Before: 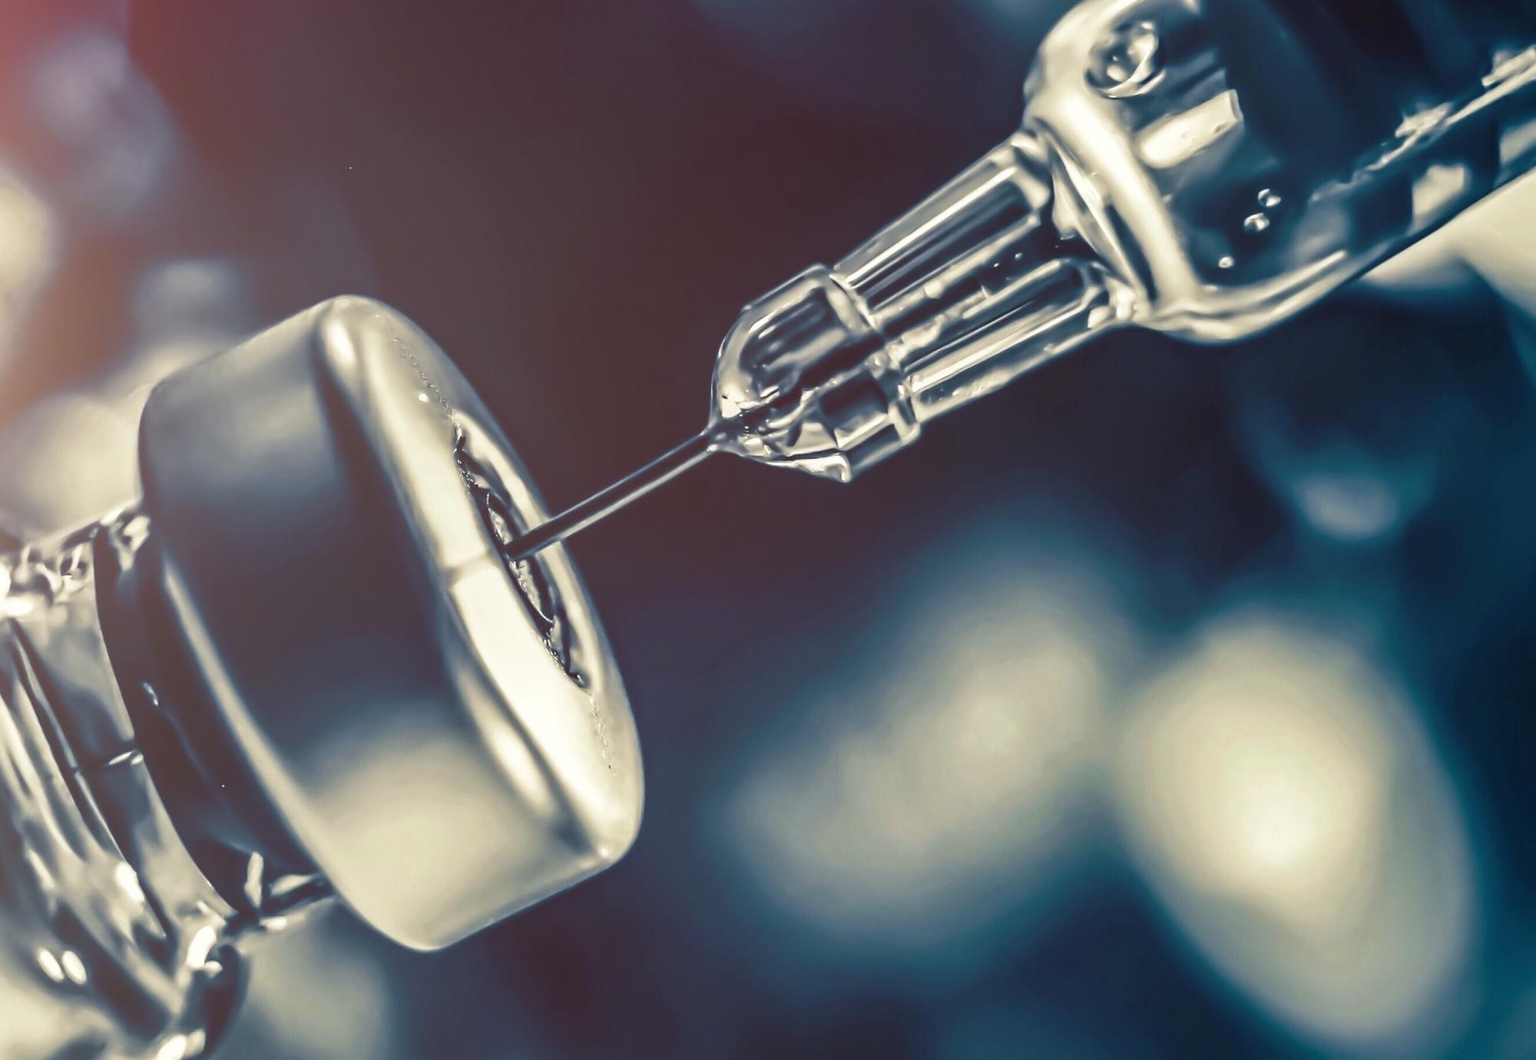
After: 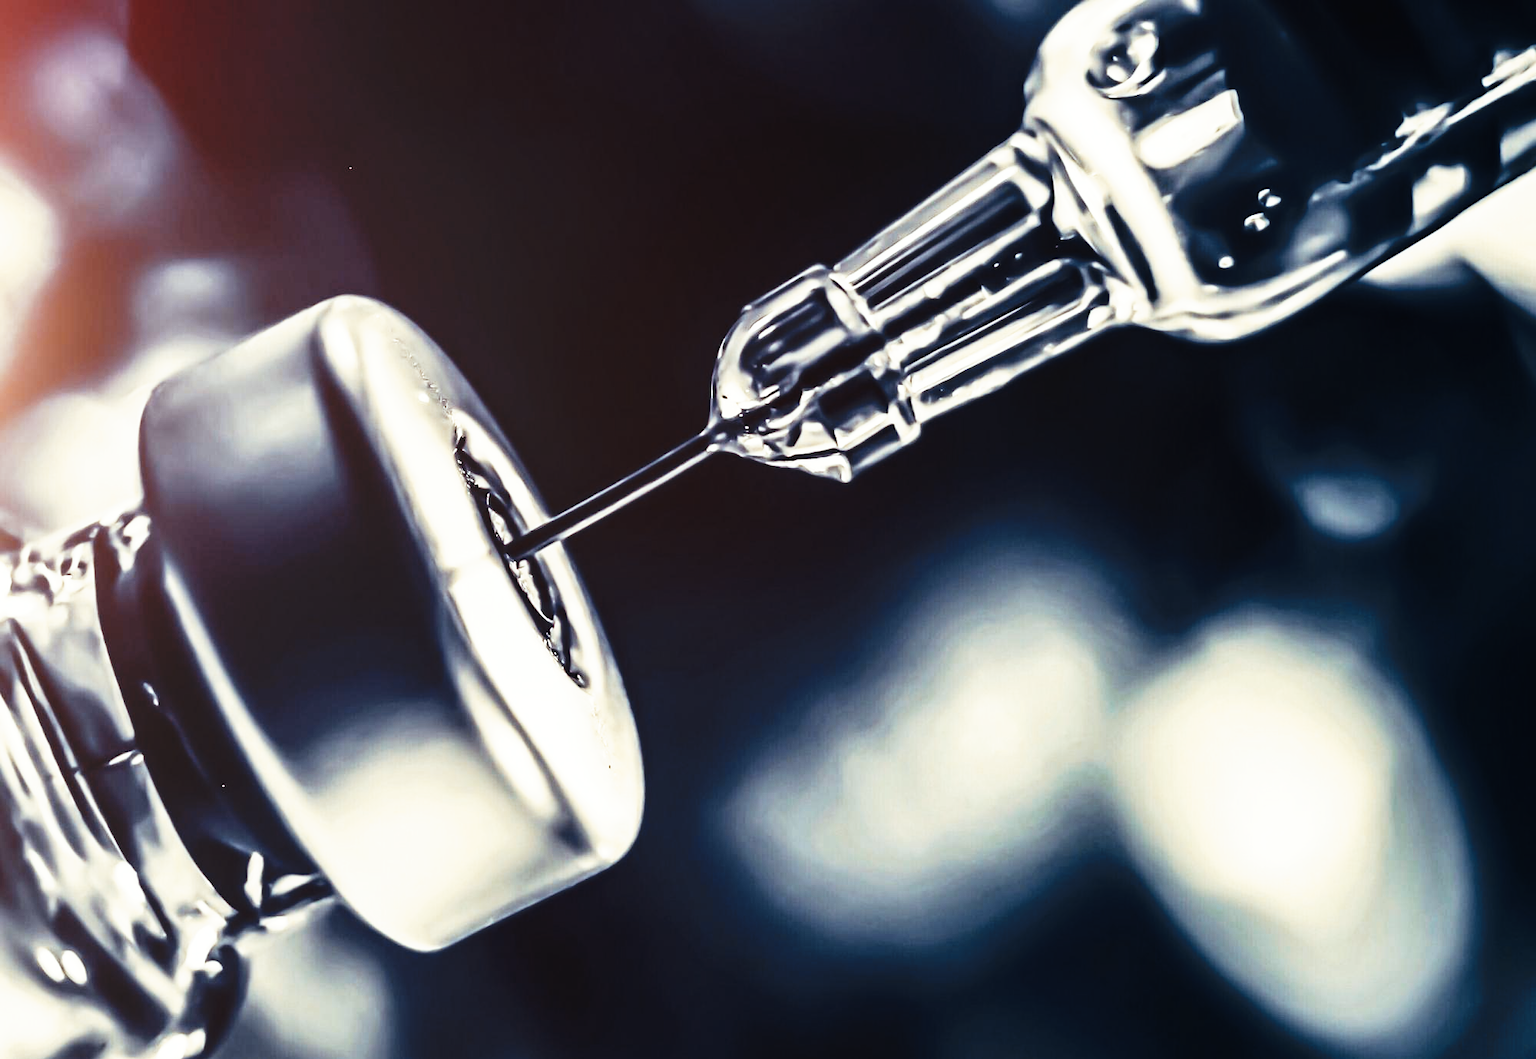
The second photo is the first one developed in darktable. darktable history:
tone curve: curves: ch0 [(0, 0) (0.003, 0.004) (0.011, 0.006) (0.025, 0.008) (0.044, 0.012) (0.069, 0.017) (0.1, 0.021) (0.136, 0.029) (0.177, 0.043) (0.224, 0.062) (0.277, 0.108) (0.335, 0.166) (0.399, 0.301) (0.468, 0.467) (0.543, 0.64) (0.623, 0.803) (0.709, 0.908) (0.801, 0.969) (0.898, 0.988) (1, 1)], preserve colors none
color look up table: target L [72.99, 79.76, 78.35, 94.2, 52.94, 50.86, 69.75, 51.93, 63.38, 48.81, 63.52, 42.63, 55.91, 33.07, 26.65, 200, 68.84, 78.85, 55.13, 56.3, 44.38, 41.45, 51.84, 49.34, 42.06, 39.91, 32.32, 7.289, 86.34, 63.57, 61.72, 47.47, 49.32, 52.6, 45.03, 39.88, 38.47, 38.08, 34.53, 31.76, 28.94, 23.05, 9.073, 53.05, 72.76, 59.12, 48.49, 44.13, 36.44], target a [-1.987, -2.08, -16.59, -3.77, -13.96, -16.55, -14.63, -19.72, -18.57, -12.79, -4.156, -14.55, -3.052, -16.21, -2.479, 0, 3.012, 4.857, 15.04, 17.96, 31.65, 26.31, 6.436, 18.94, 10.74, 17.83, 19.54, 3.009, 1.093, 20.17, 15.53, 35.41, 30.12, 3.566, 33.03, 14.67, 24.84, -1.979, 0.272, 27.78, 21.8, 0.278, 9.219, -13.09, -12.33, -15.64, -10.34, -6.169, -6.281], target b [34.99, 25.08, -3.881, 15.7, -8.466, -0.876, 22.28, 24.61, -6.425, -5.228, 21.92, 7.921, 29.51, 5.988, 15.46, 0, 40.42, 13.12, 30.1, 2.035, -2.187, 27.5, 1.889, 17.69, 25.93, 29.49, 29.34, 1.199, -2.203, -17.7, -14.87, -22.98, -14.36, -24.41, -21.54, -9.021, -11.24, -14.1, -14.49, -28.27, -21.63, -15.71, -14.12, -10.77, -18.68, -20.39, -10.25, -13.05, -4.789], num patches 49
